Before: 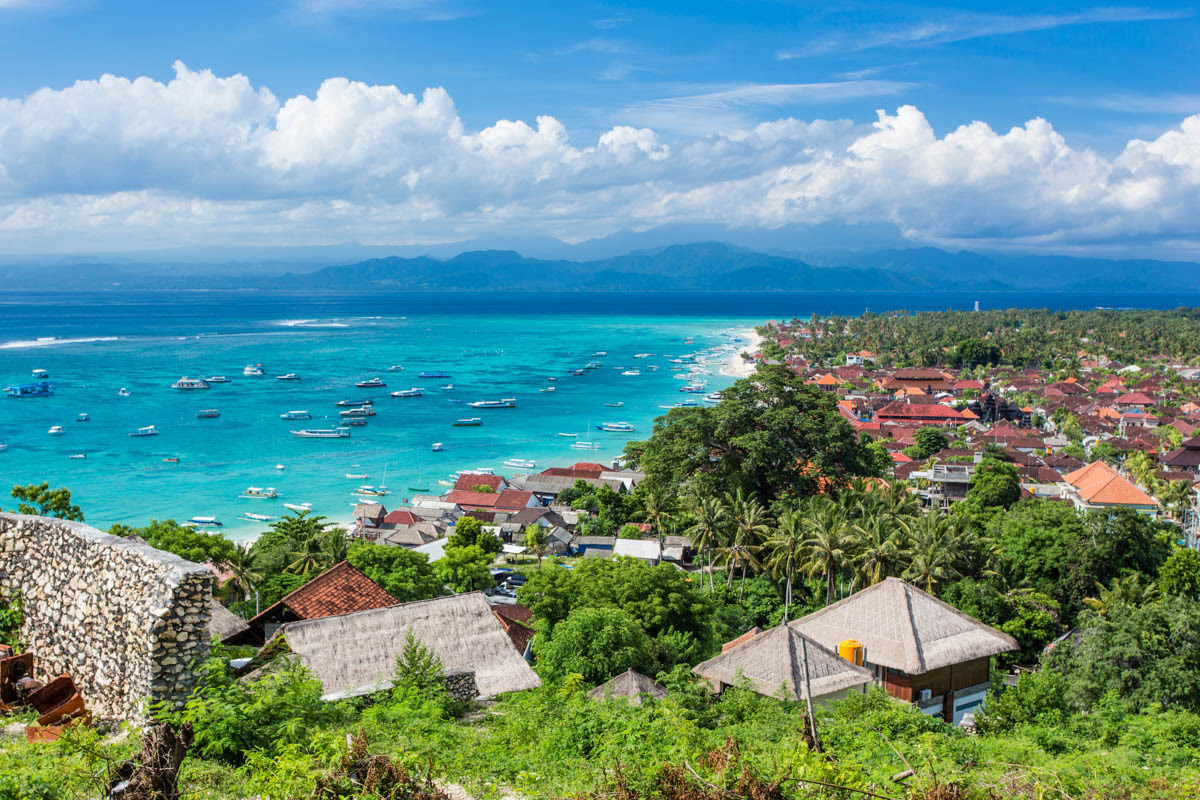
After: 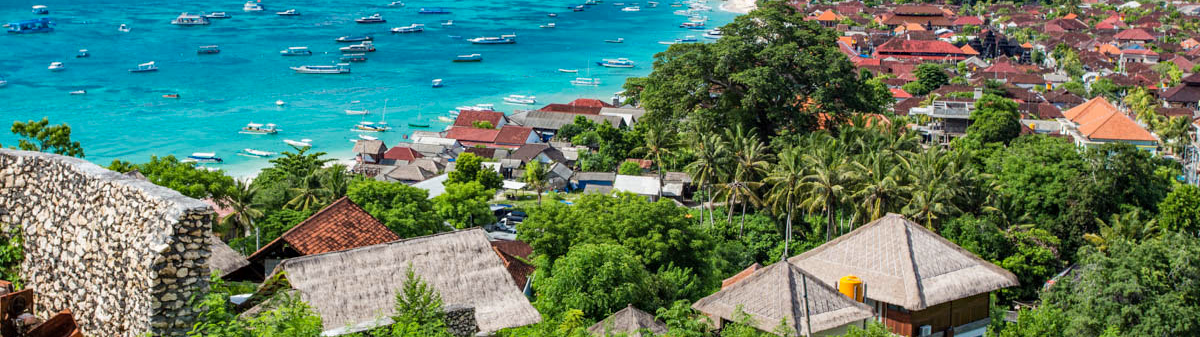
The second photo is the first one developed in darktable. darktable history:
local contrast: mode bilateral grid, contrast 10, coarseness 25, detail 111%, midtone range 0.2
haze removal: adaptive false
vignetting: fall-off start 99.19%, brightness -0.569, saturation -0.001, width/height ratio 1.31, unbound false
crop: top 45.503%, bottom 12.285%
